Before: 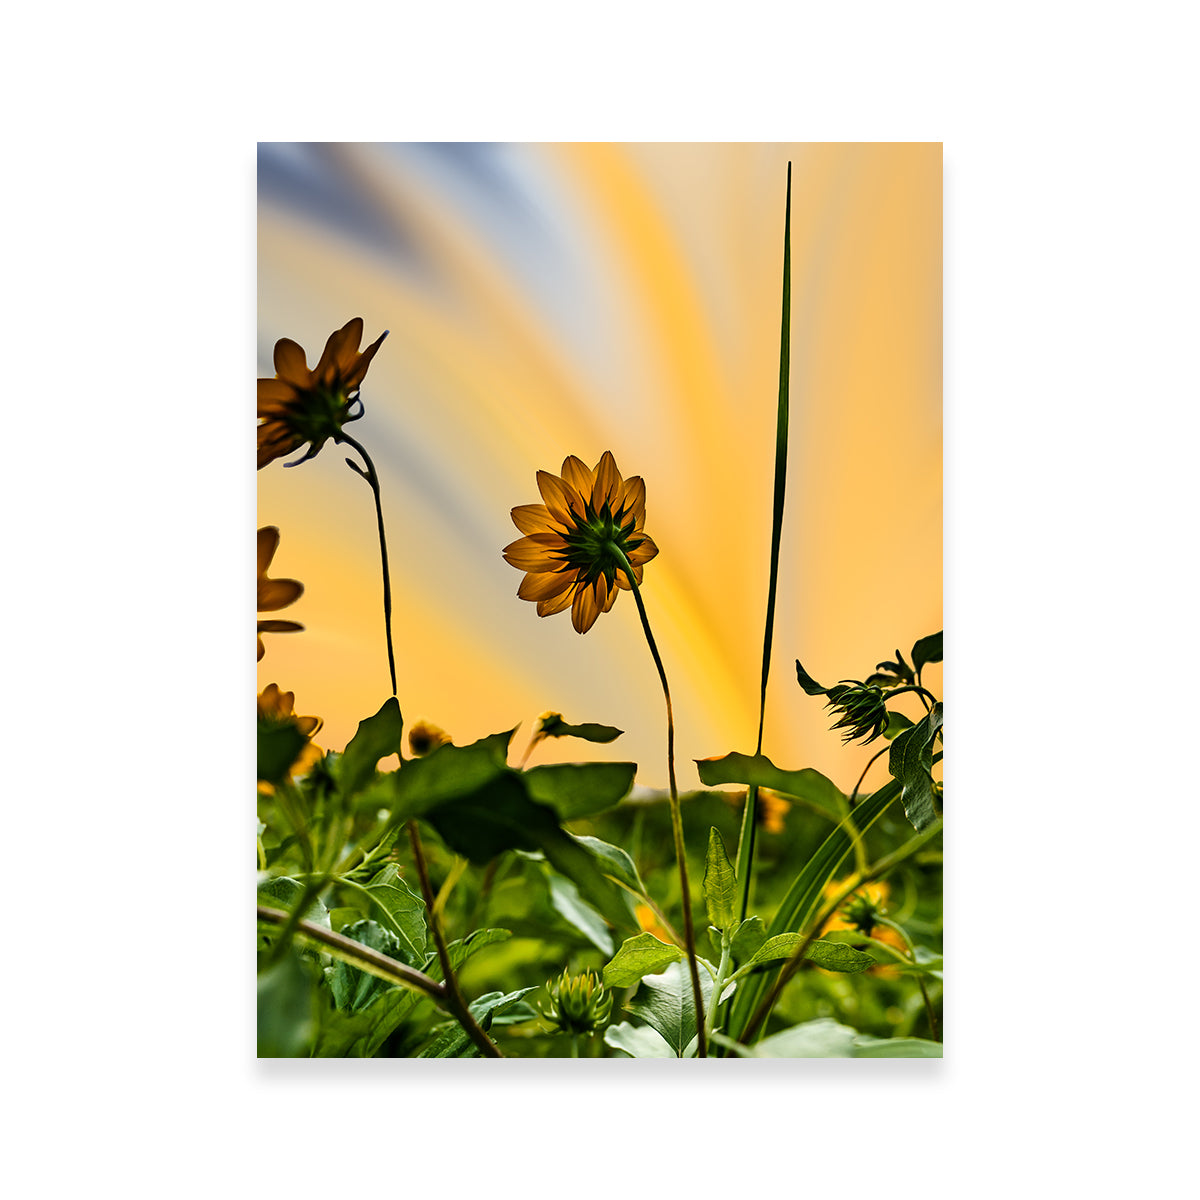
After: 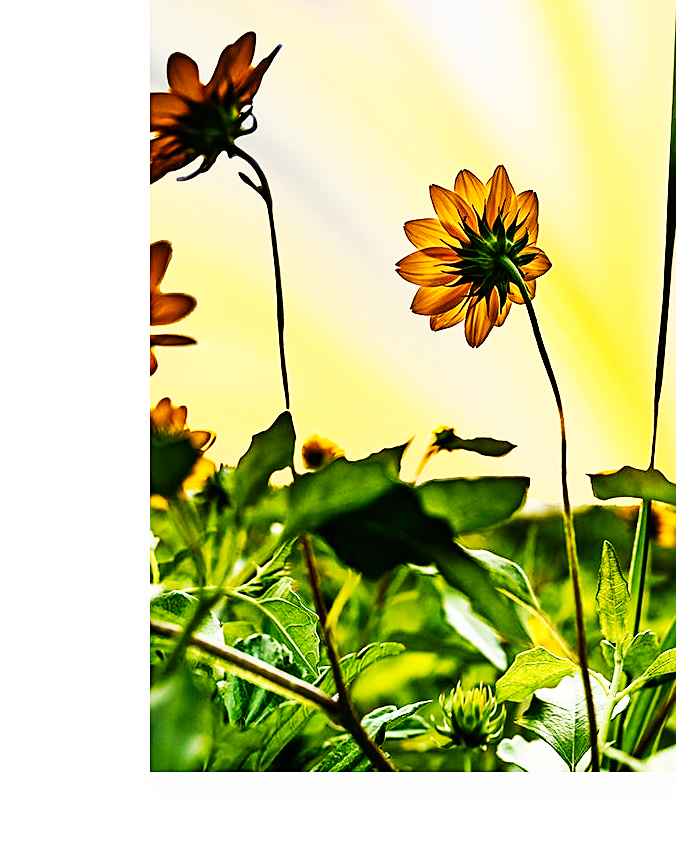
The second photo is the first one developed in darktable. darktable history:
crop: left 8.966%, top 23.852%, right 34.699%, bottom 4.703%
sharpen: on, module defaults
base curve: curves: ch0 [(0, 0) (0.007, 0.004) (0.027, 0.03) (0.046, 0.07) (0.207, 0.54) (0.442, 0.872) (0.673, 0.972) (1, 1)], preserve colors none
